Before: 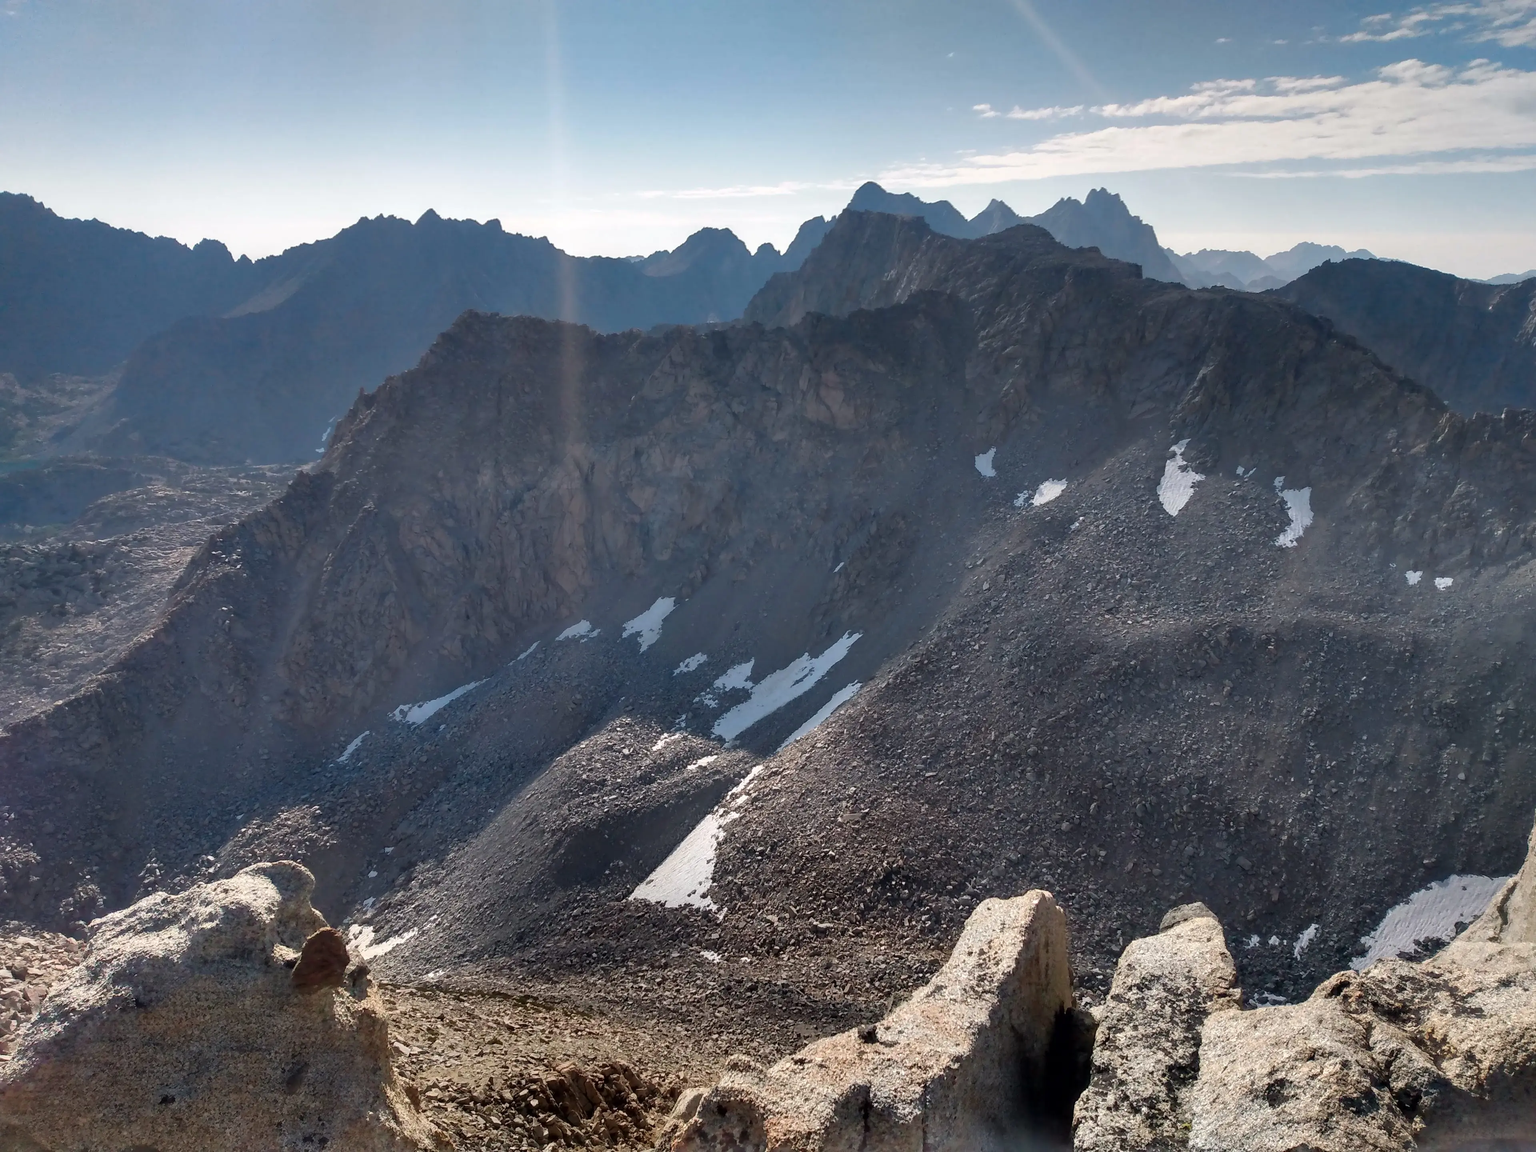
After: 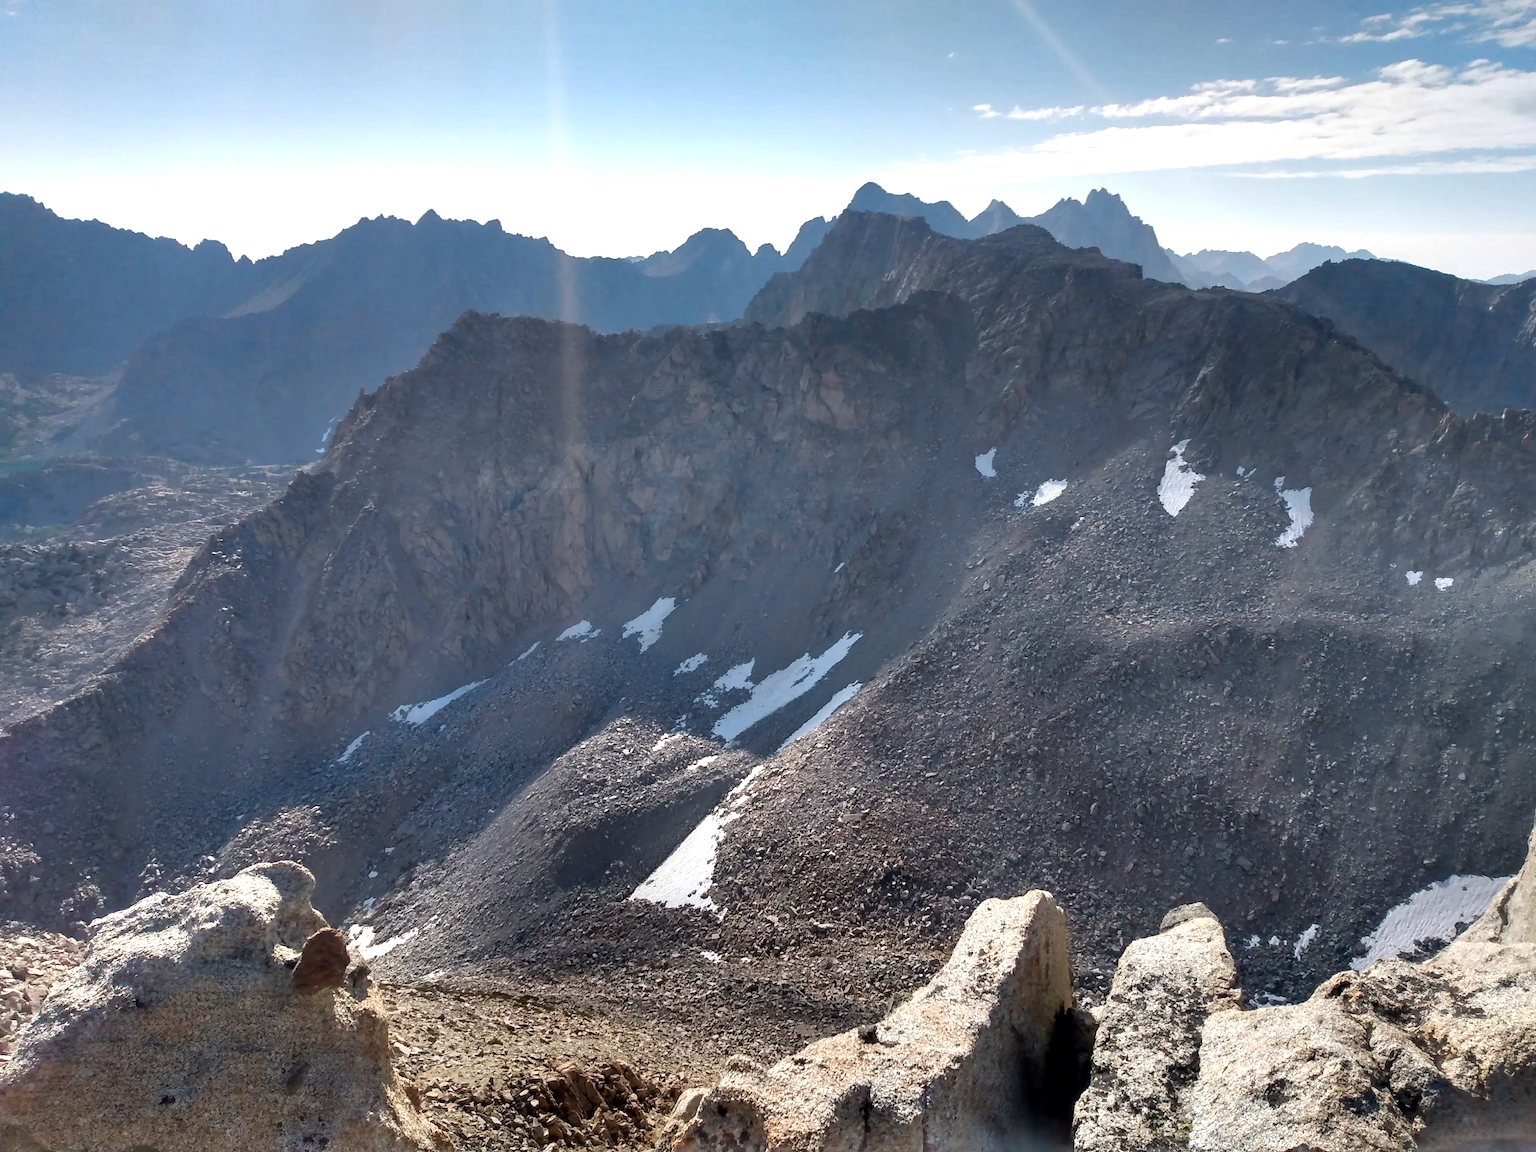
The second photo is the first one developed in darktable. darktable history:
exposure: black level correction 0.001, exposure 0.5 EV, compensate exposure bias true, compensate highlight preservation false
white balance: red 0.982, blue 1.018
